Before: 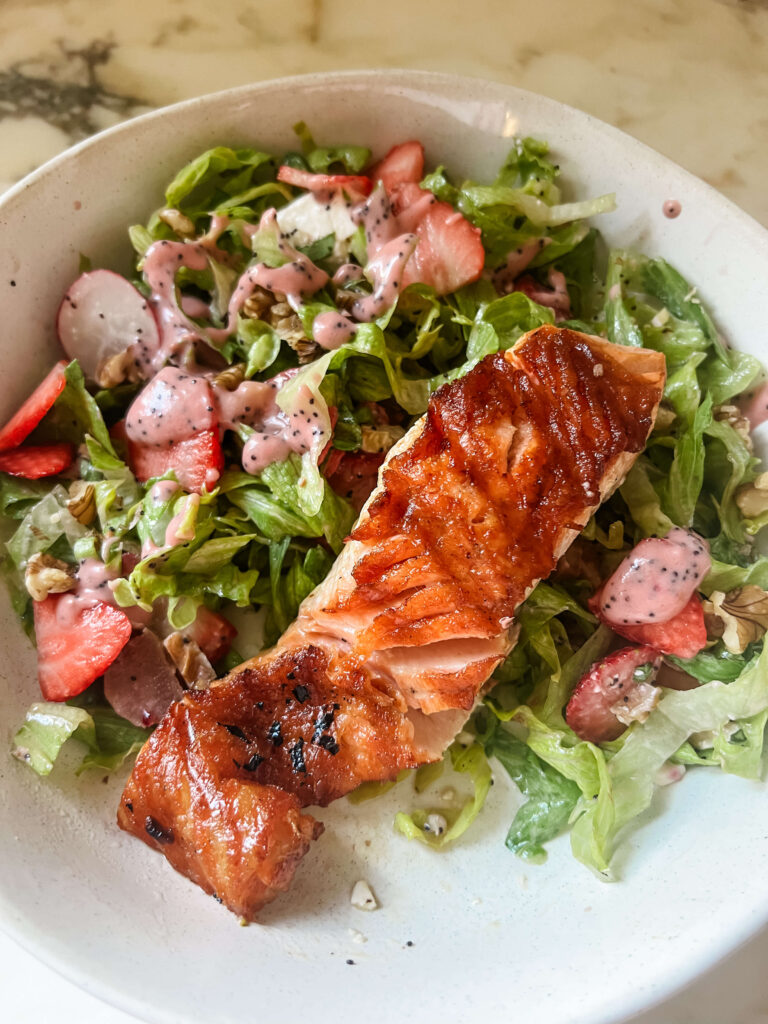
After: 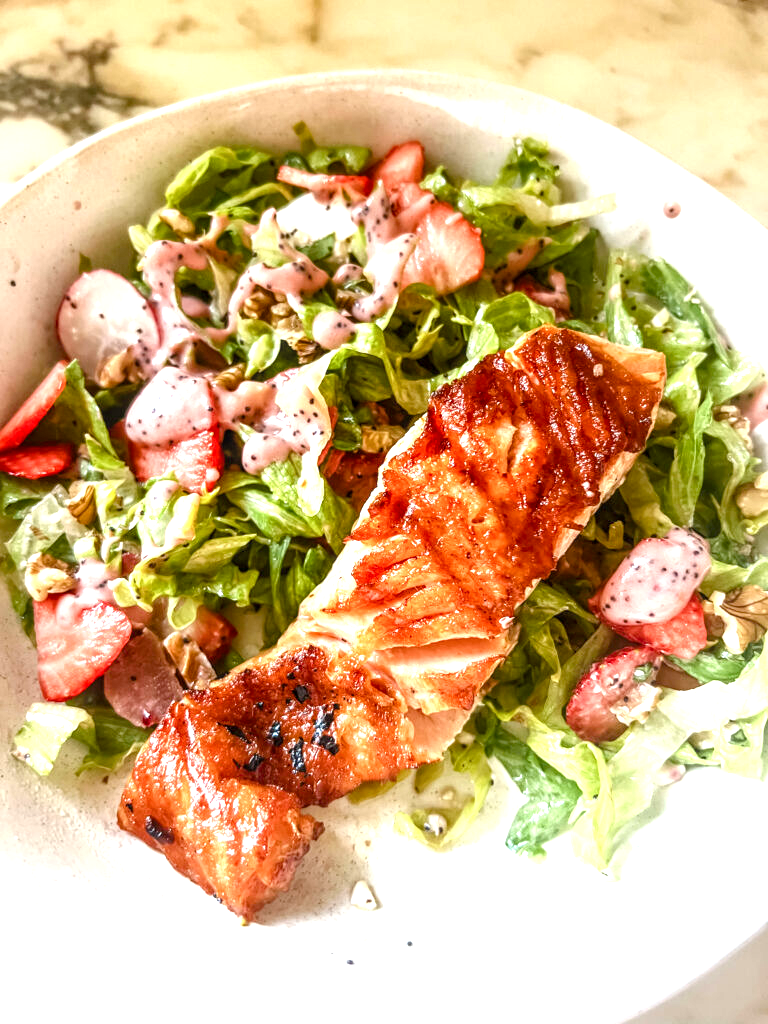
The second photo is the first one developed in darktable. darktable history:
exposure: black level correction 0, exposure 1.1 EV, compensate exposure bias true, compensate highlight preservation false
color balance rgb: perceptual saturation grading › global saturation 20%, perceptual saturation grading › highlights -25%, perceptual saturation grading › shadows 25%
local contrast: detail 130%
white balance: emerald 1
